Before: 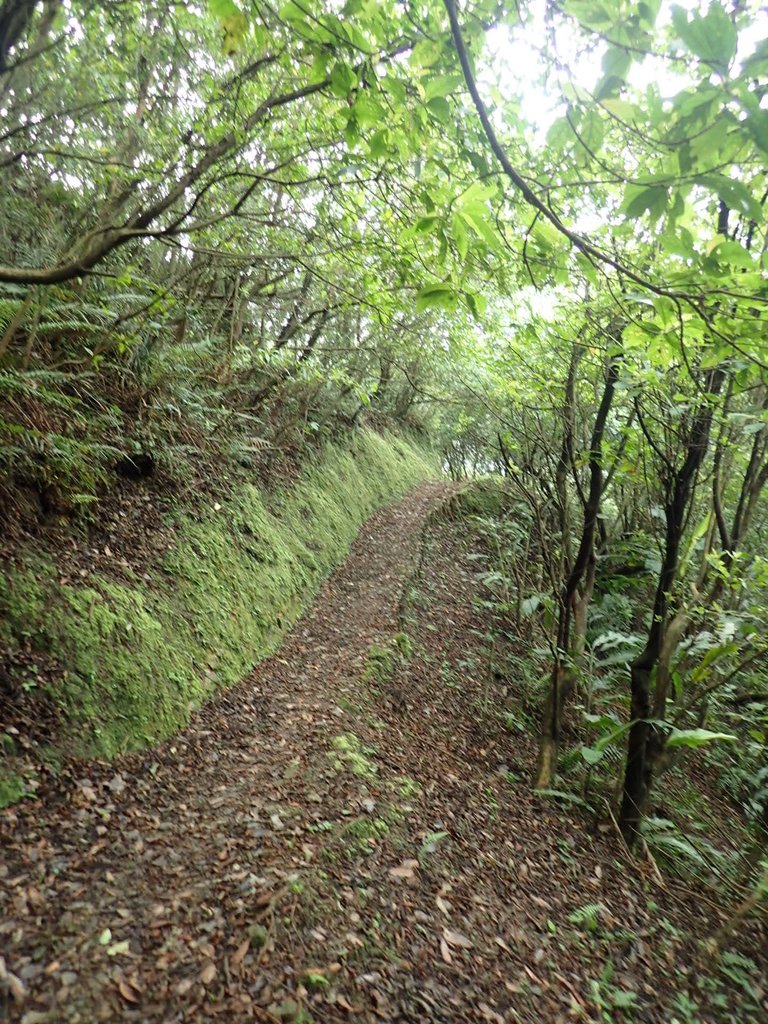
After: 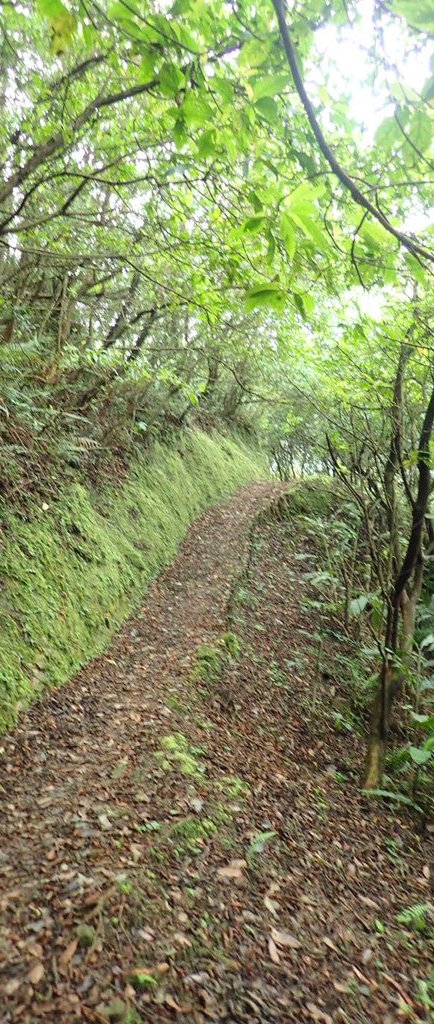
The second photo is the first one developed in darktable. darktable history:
crop and rotate: left 22.425%, right 20.977%
contrast brightness saturation: contrast 0.074, brightness 0.079, saturation 0.177
